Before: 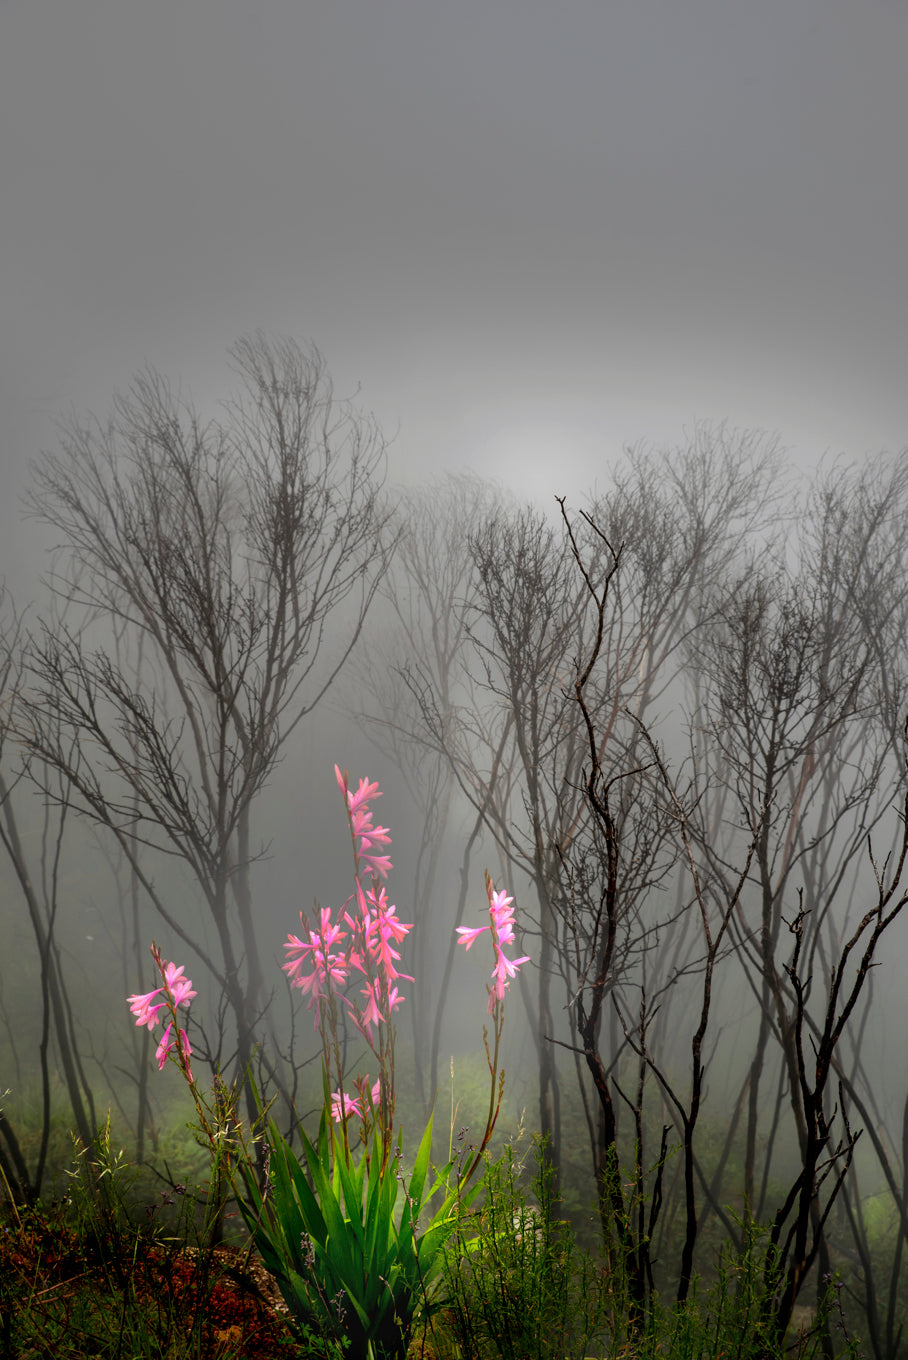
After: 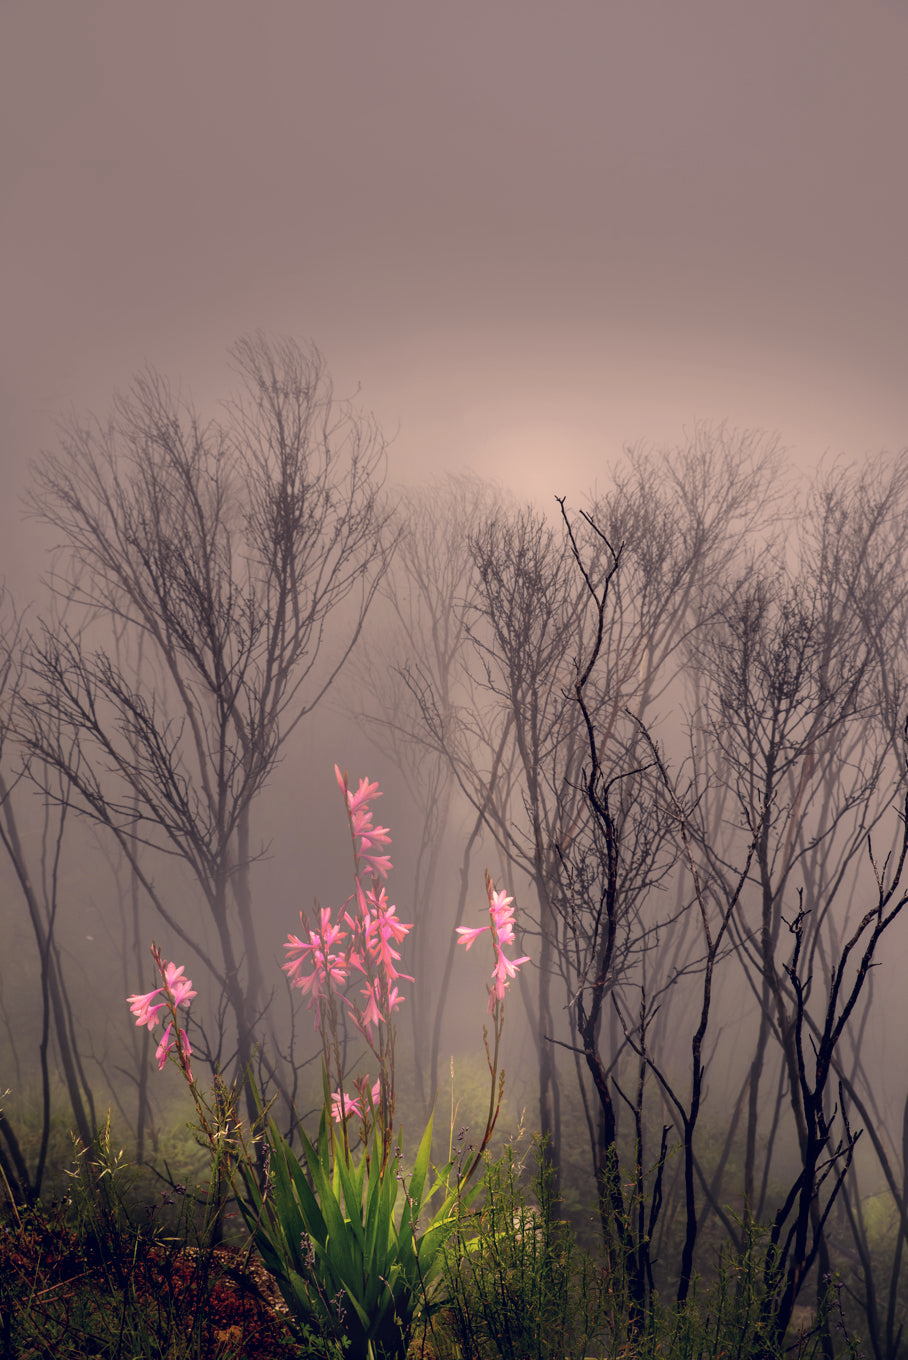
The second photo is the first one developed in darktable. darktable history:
local contrast: mode bilateral grid, contrast 100, coarseness 100, detail 91%, midtone range 0.2
color correction: highlights a* 19.59, highlights b* 27.49, shadows a* 3.46, shadows b* -17.28, saturation 0.73
